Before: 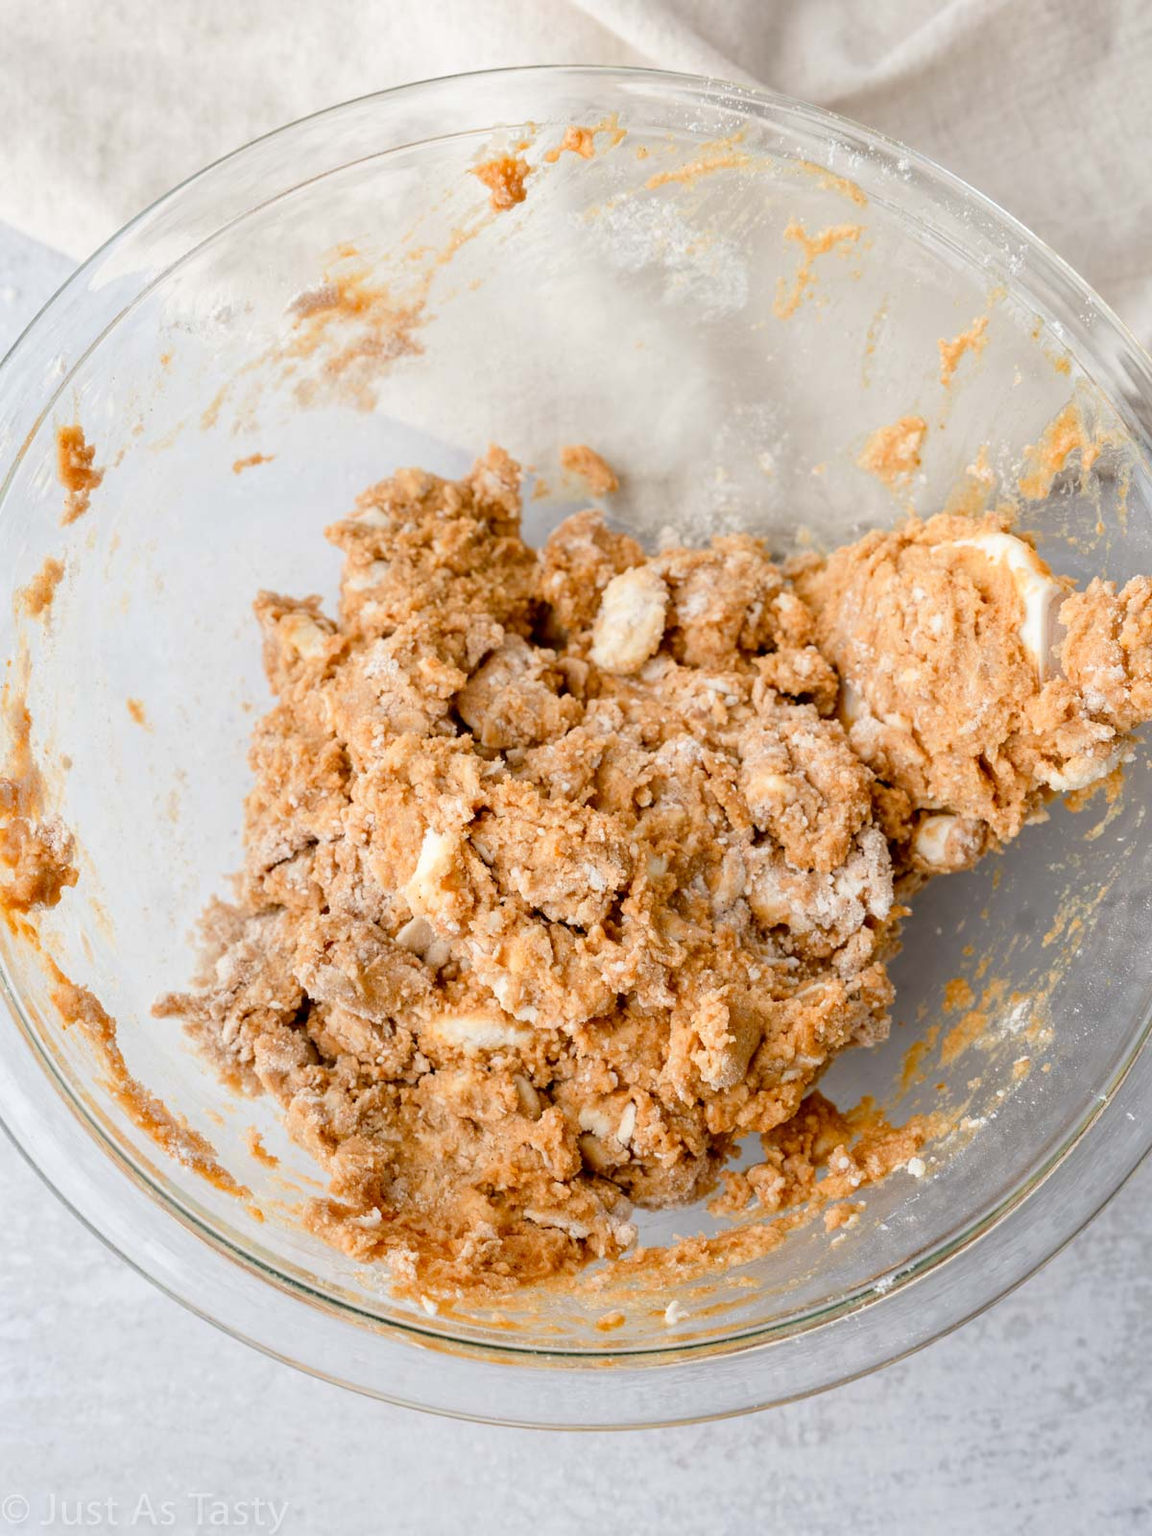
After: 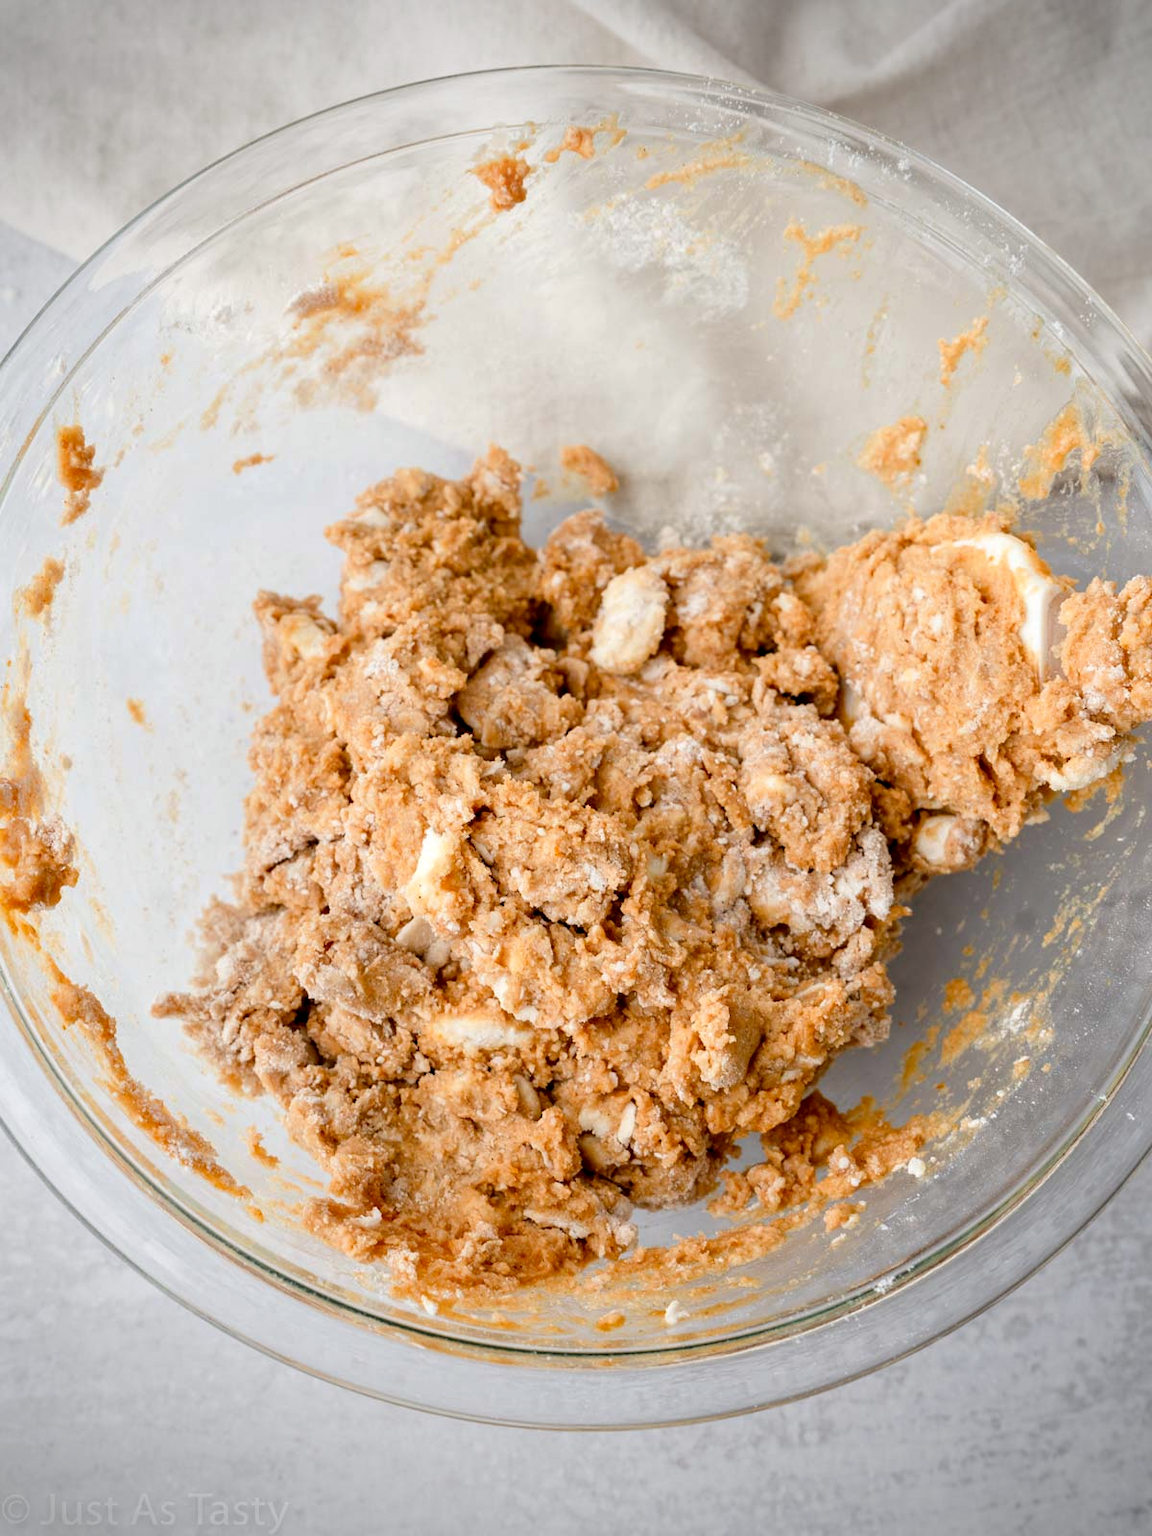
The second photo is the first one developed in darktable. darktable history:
vignetting: width/height ratio 1.094
contrast equalizer: octaves 7, y [[0.6 ×6], [0.55 ×6], [0 ×6], [0 ×6], [0 ×6]], mix 0.15
